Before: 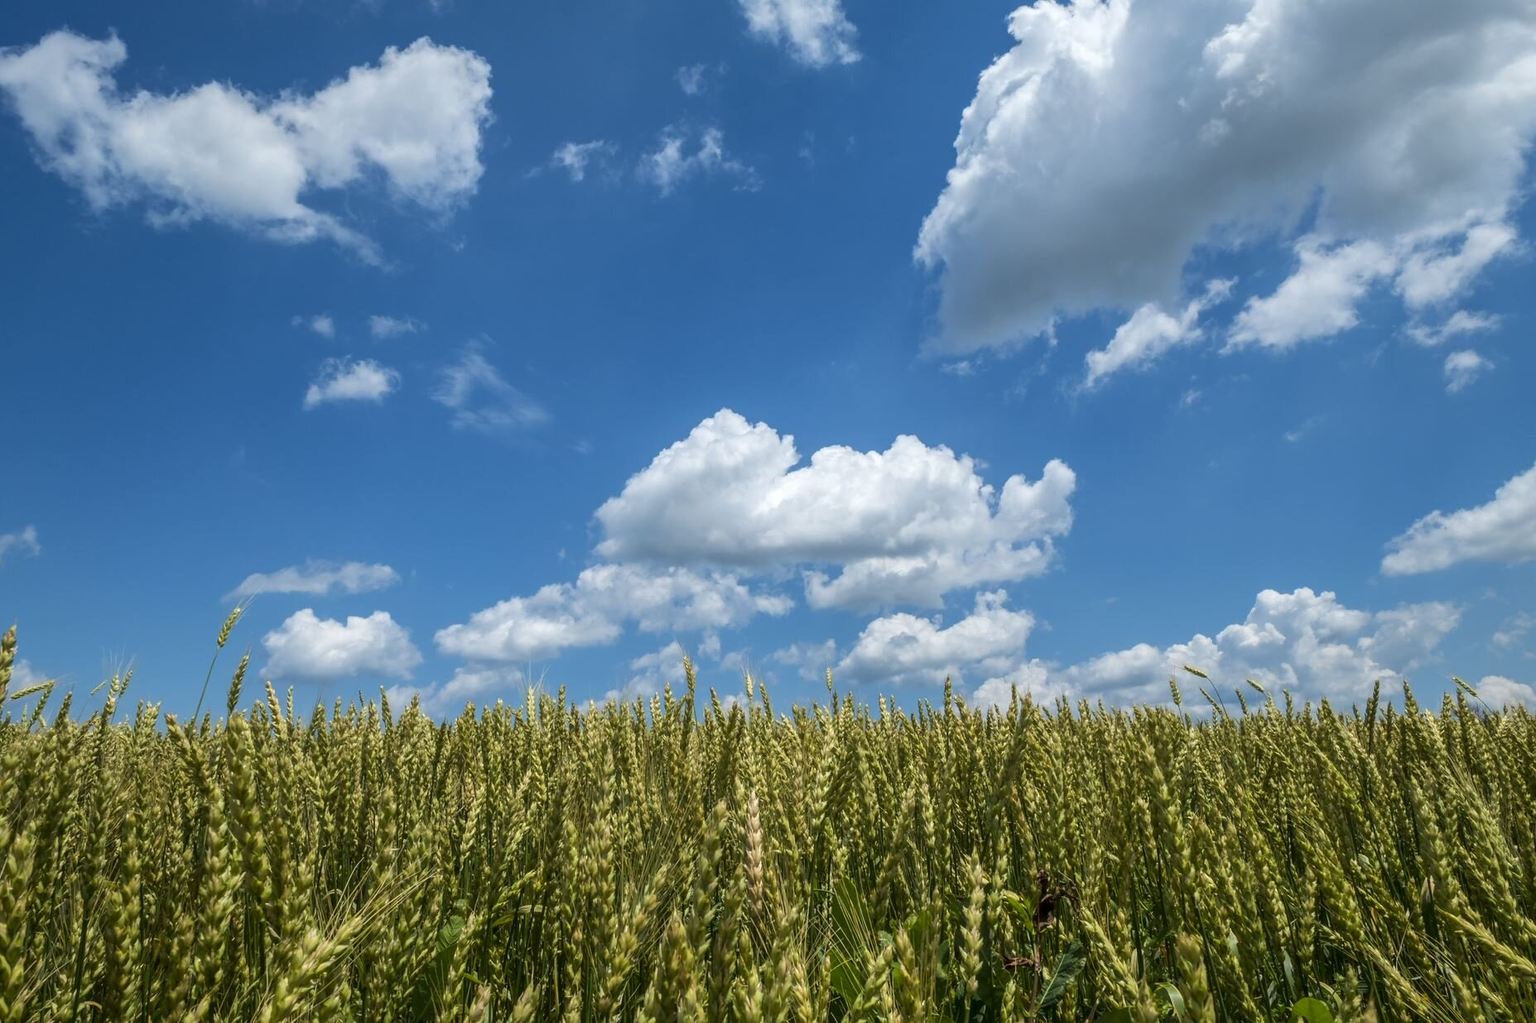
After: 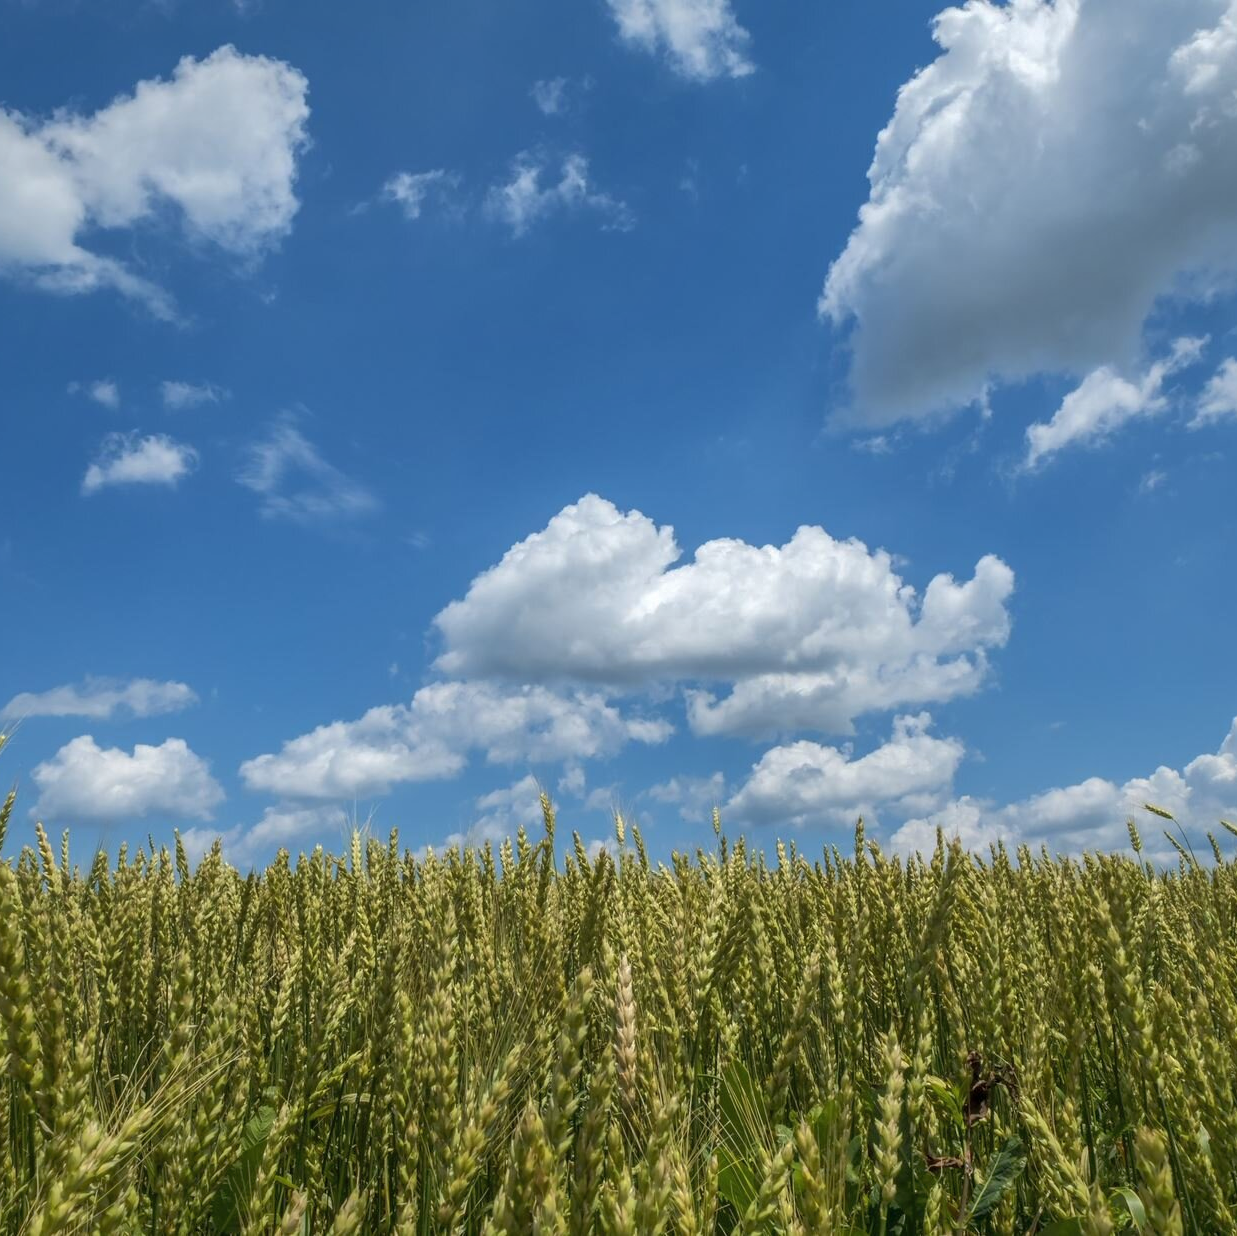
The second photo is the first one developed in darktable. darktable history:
shadows and highlights: highlights color adjustment 42.34%
crop: left 15.385%, right 17.917%
